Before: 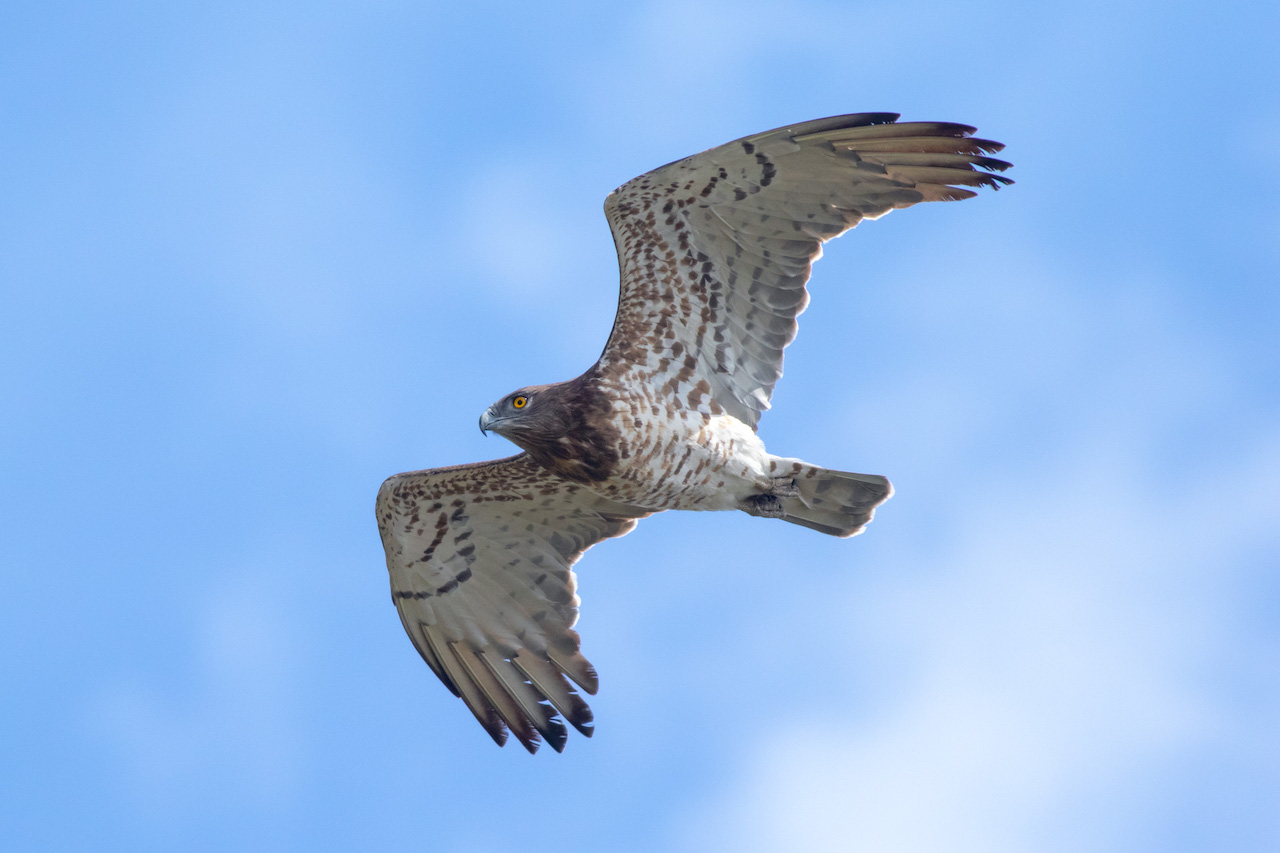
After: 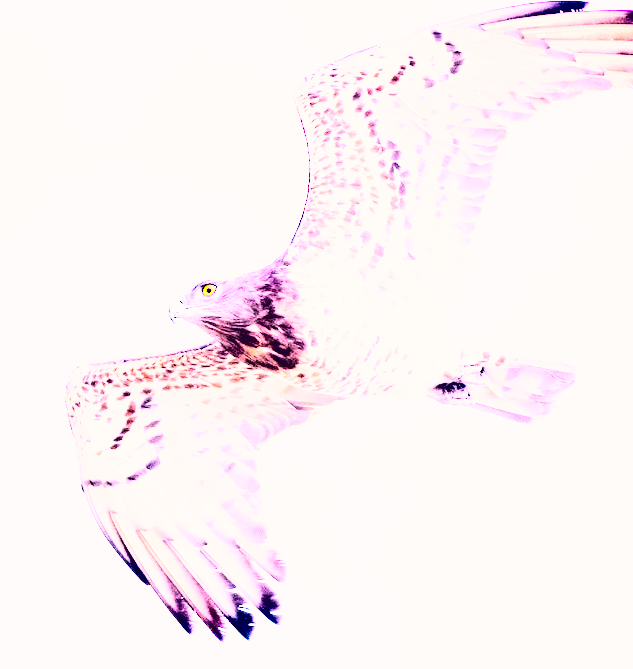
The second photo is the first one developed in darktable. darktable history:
base curve: curves: ch0 [(0, 0) (0.007, 0.004) (0.027, 0.03) (0.046, 0.07) (0.207, 0.54) (0.442, 0.872) (0.673, 0.972) (1, 1)], preserve colors none
color correction: highlights a* 5.81, highlights b* 4.84
shadows and highlights: low approximation 0.01, soften with gaussian
exposure: black level correction 0.001, exposure 2 EV, compensate highlight preservation false
contrast brightness saturation: contrast 0.39, brightness 0.53
crop and rotate: angle 0.02°, left 24.353%, top 13.219%, right 26.156%, bottom 8.224%
rgb levels: mode RGB, independent channels, levels [[0, 0.5, 1], [0, 0.521, 1], [0, 0.536, 1]]
white balance: red 1.042, blue 1.17
